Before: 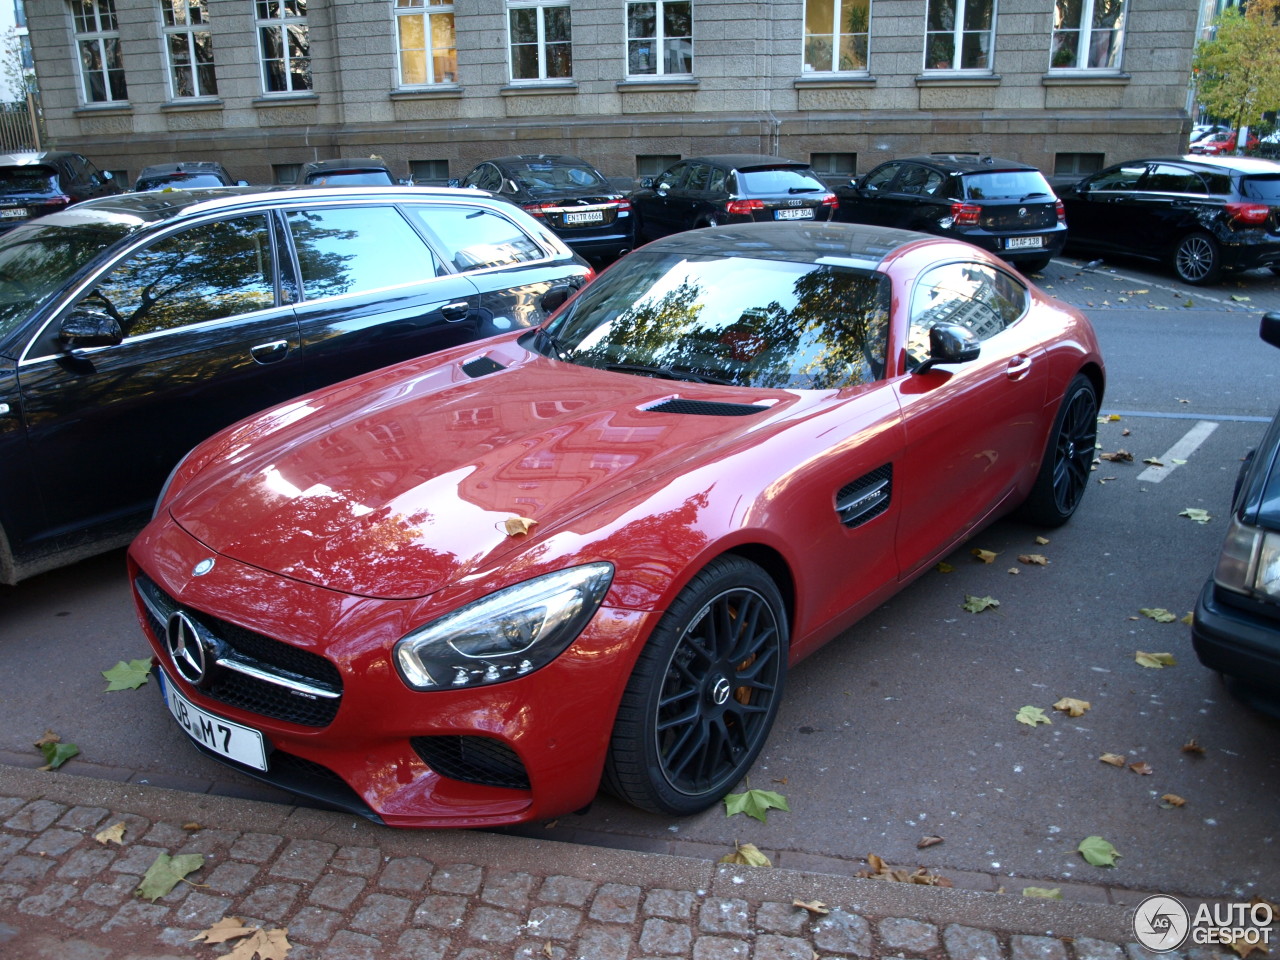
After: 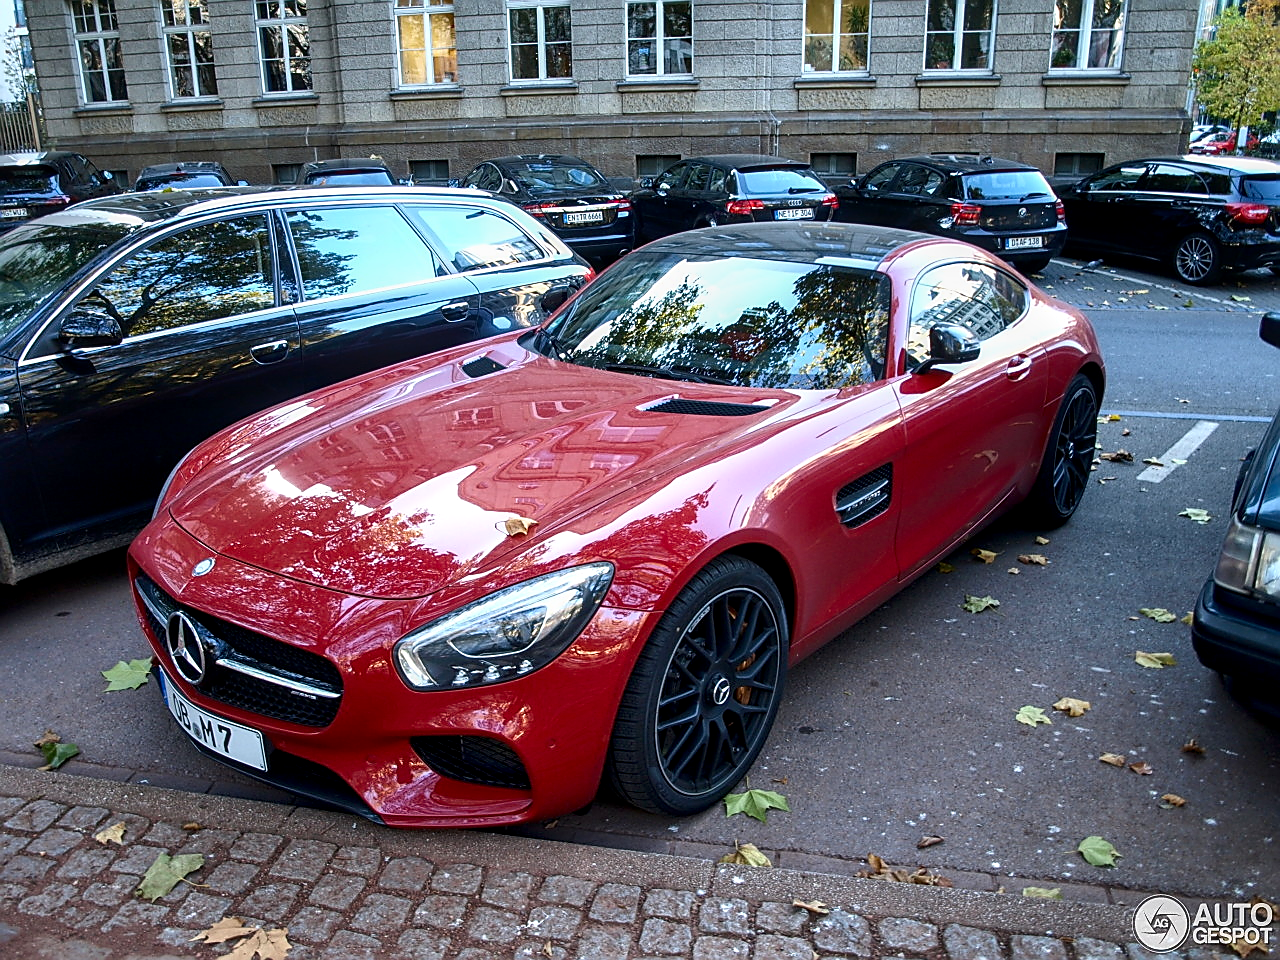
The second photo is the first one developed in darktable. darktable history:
contrast brightness saturation: contrast 0.15, brightness -0.013, saturation 0.102
sharpen: radius 1.391, amount 1.251, threshold 0.68
shadows and highlights: low approximation 0.01, soften with gaussian
local contrast: detail 130%
